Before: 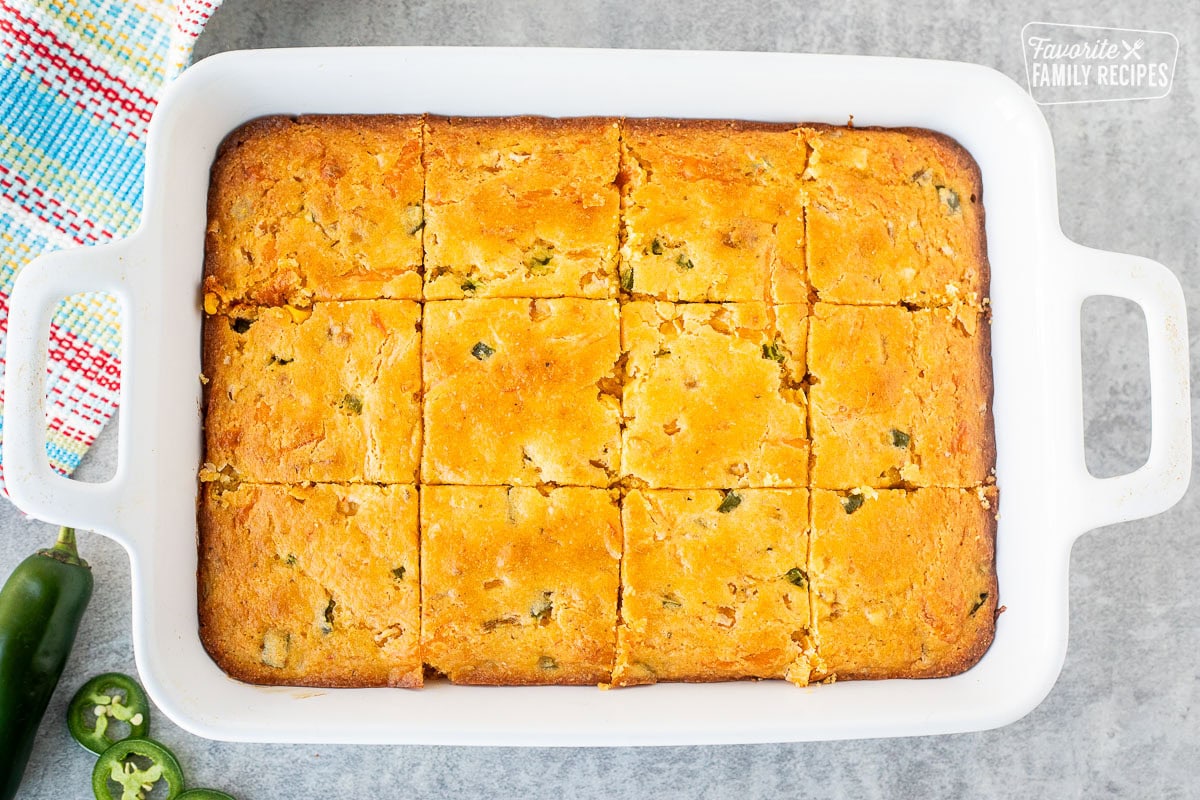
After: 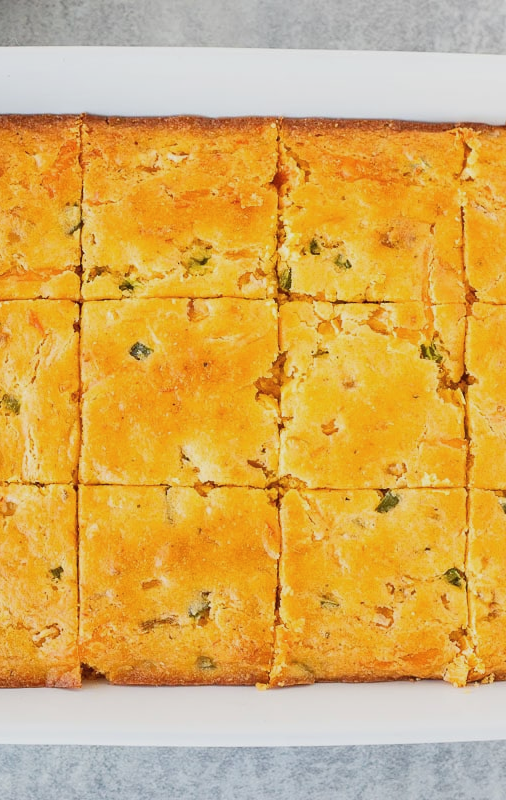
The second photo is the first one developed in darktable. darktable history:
crop: left 28.583%, right 29.231%
color balance rgb: perceptual saturation grading › global saturation -0.31%, global vibrance -8%, contrast -13%, saturation formula JzAzBz (2021)
